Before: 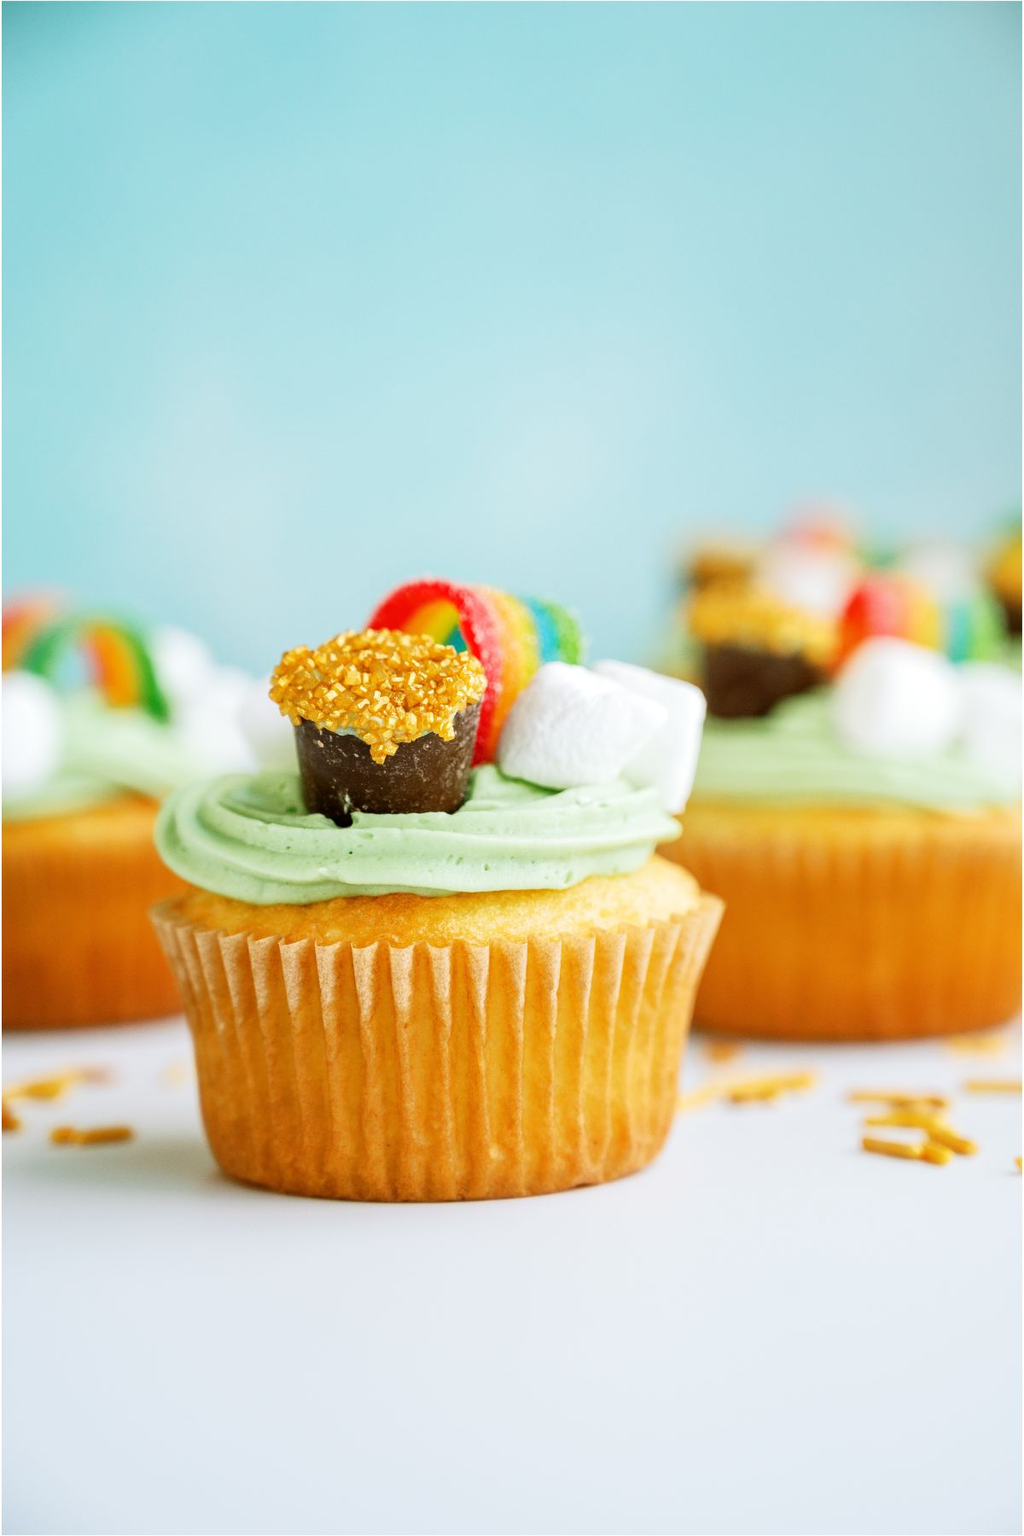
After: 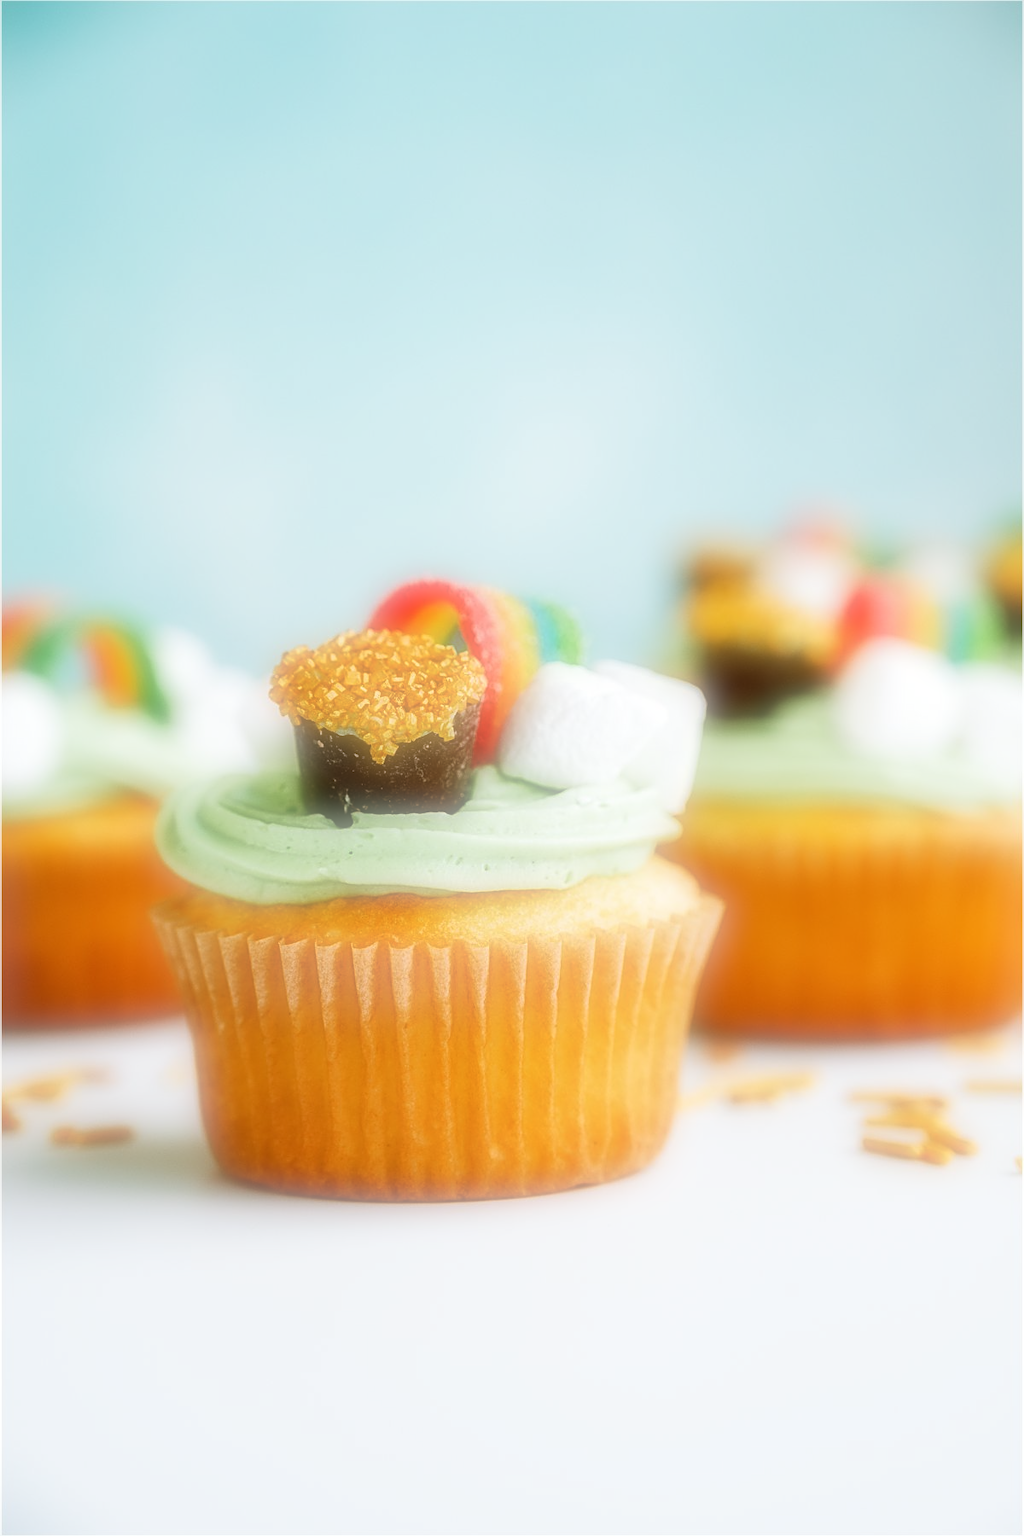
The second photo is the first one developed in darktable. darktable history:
soften: on, module defaults
sharpen: on, module defaults
